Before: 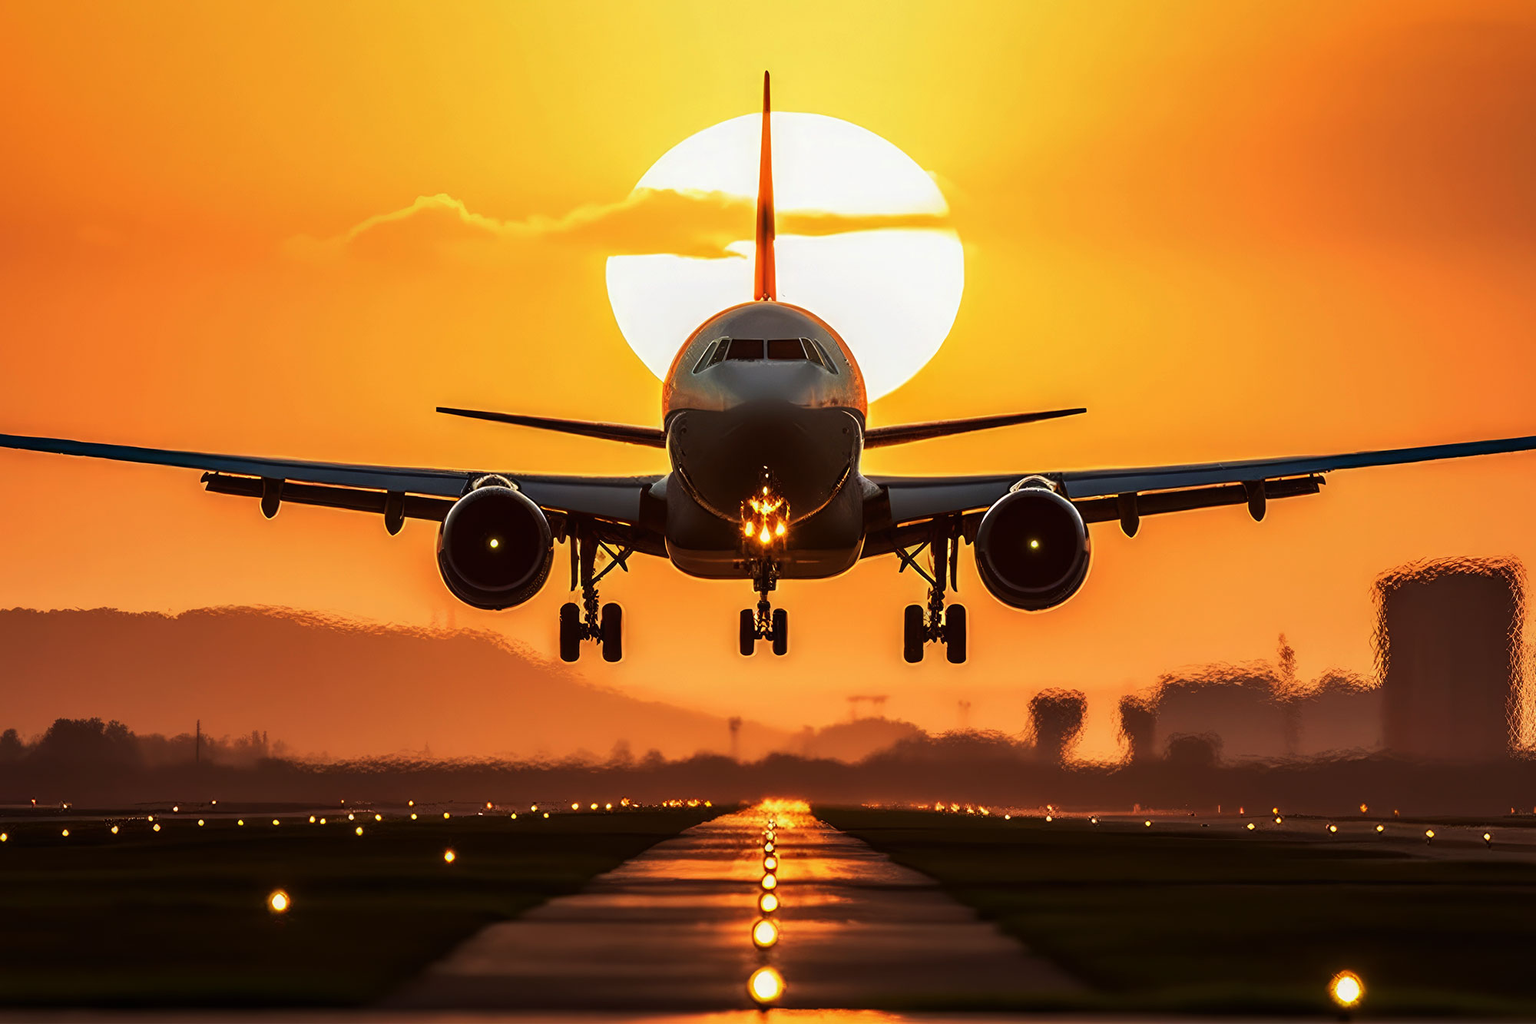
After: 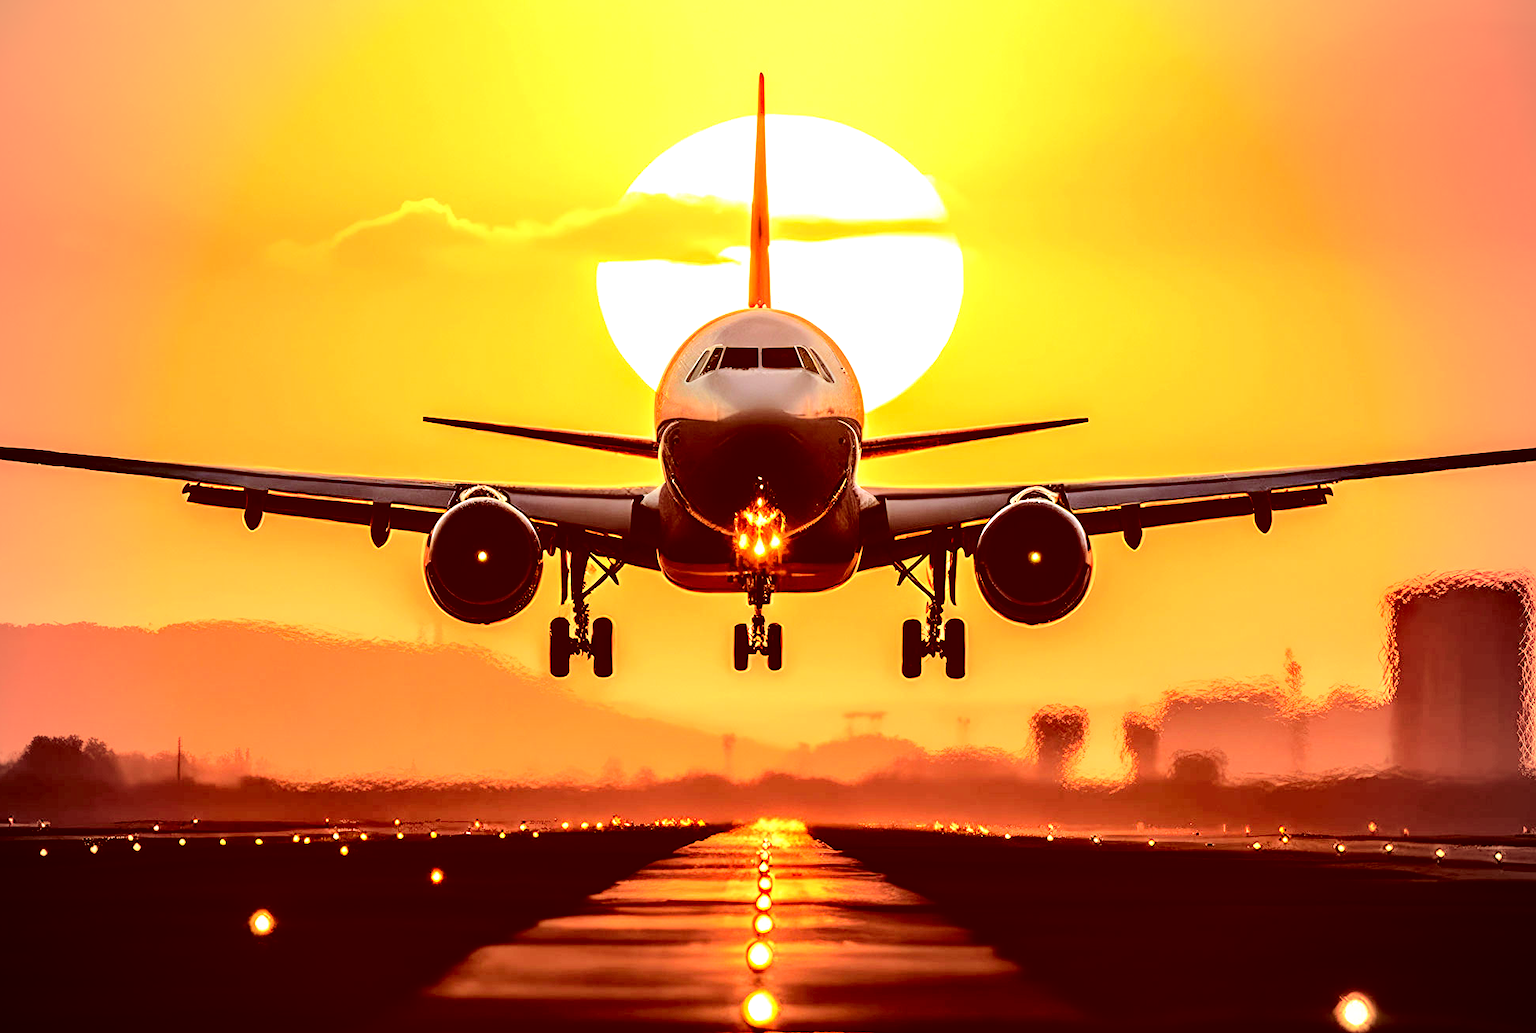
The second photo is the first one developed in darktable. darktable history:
color correction: highlights a* 9.17, highlights b* 9.05, shadows a* 39.92, shadows b* 39.48, saturation 0.806
vignetting: on, module defaults
contrast brightness saturation: contrast 0.083, saturation 0.197
crop and rotate: left 1.527%, right 0.748%, bottom 1.305%
tone curve: curves: ch0 [(0, 0.019) (0.11, 0.036) (0.259, 0.214) (0.378, 0.365) (0.499, 0.529) (1, 1)], color space Lab, independent channels, preserve colors none
exposure: exposure 0.731 EV, compensate highlight preservation false
tone equalizer: -7 EV 0.144 EV, -6 EV 0.598 EV, -5 EV 1.18 EV, -4 EV 1.34 EV, -3 EV 1.15 EV, -2 EV 0.6 EV, -1 EV 0.157 EV, edges refinement/feathering 500, mask exposure compensation -1.57 EV, preserve details no
